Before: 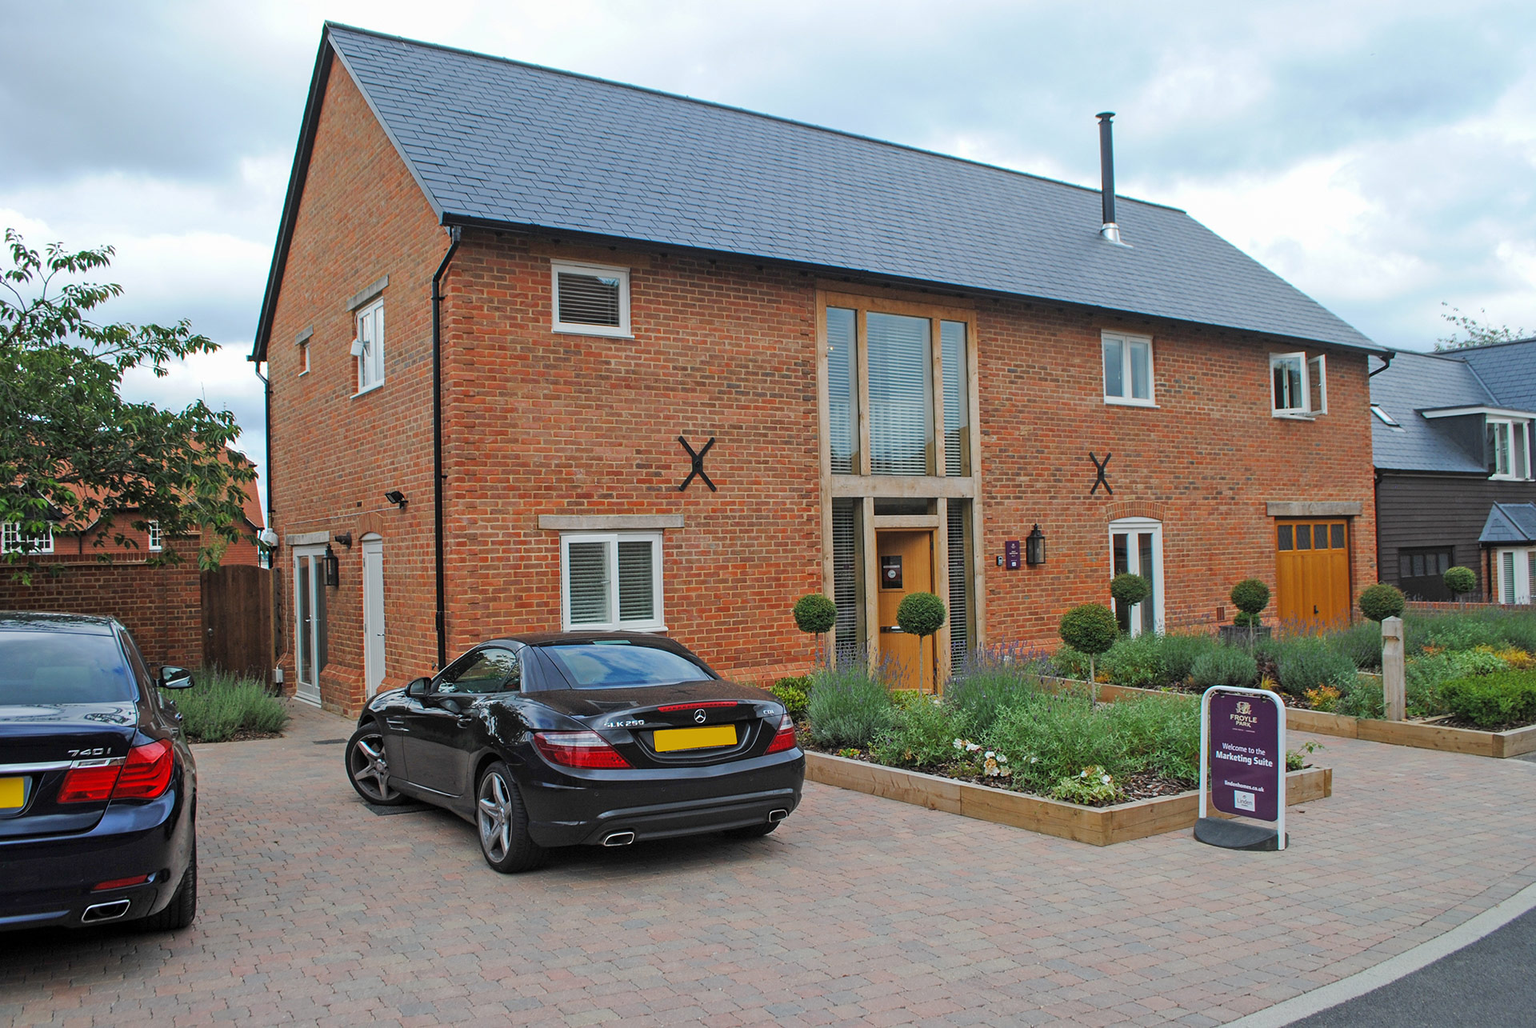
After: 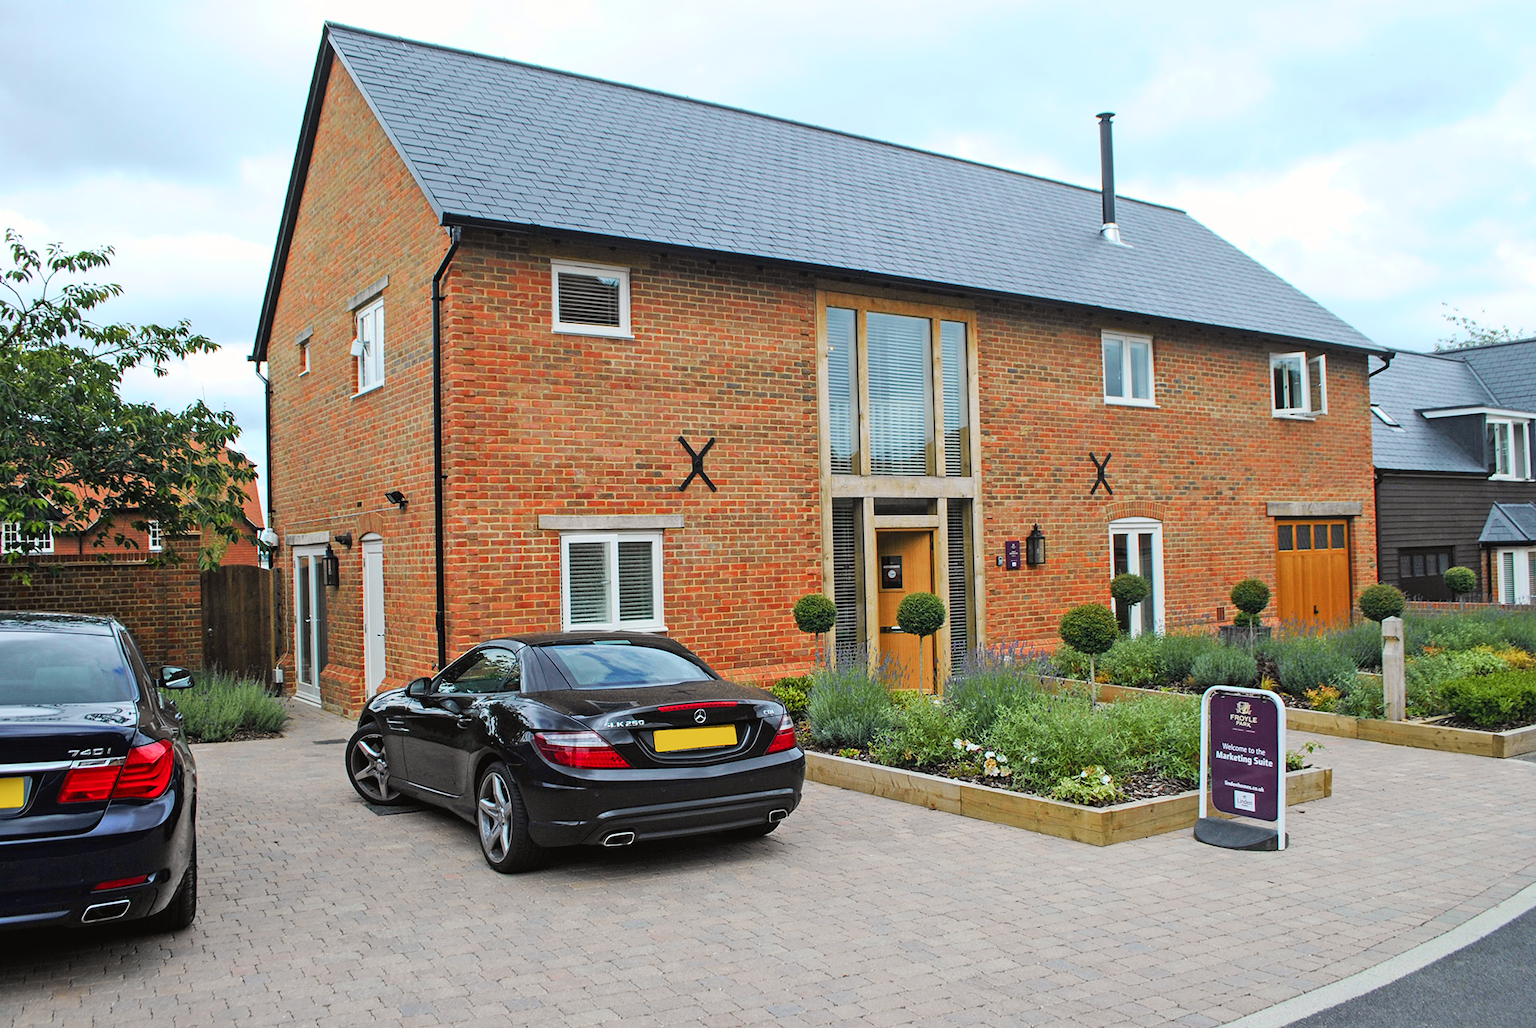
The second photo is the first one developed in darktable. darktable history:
tone curve: curves: ch0 [(0, 0.024) (0.049, 0.038) (0.176, 0.162) (0.311, 0.337) (0.416, 0.471) (0.565, 0.658) (0.817, 0.911) (1, 1)]; ch1 [(0, 0) (0.339, 0.358) (0.445, 0.439) (0.476, 0.47) (0.504, 0.504) (0.53, 0.511) (0.557, 0.558) (0.627, 0.664) (0.728, 0.786) (1, 1)]; ch2 [(0, 0) (0.327, 0.324) (0.417, 0.44) (0.46, 0.453) (0.502, 0.504) (0.526, 0.52) (0.549, 0.561) (0.619, 0.657) (0.76, 0.765) (1, 1)], color space Lab, independent channels, preserve colors none
